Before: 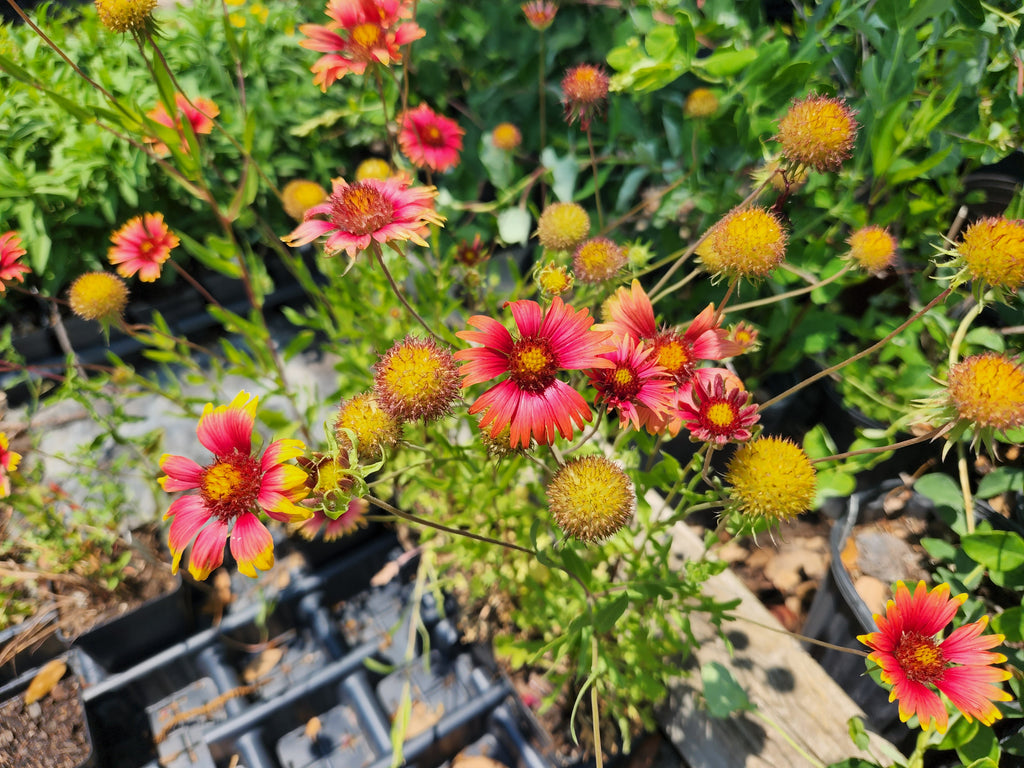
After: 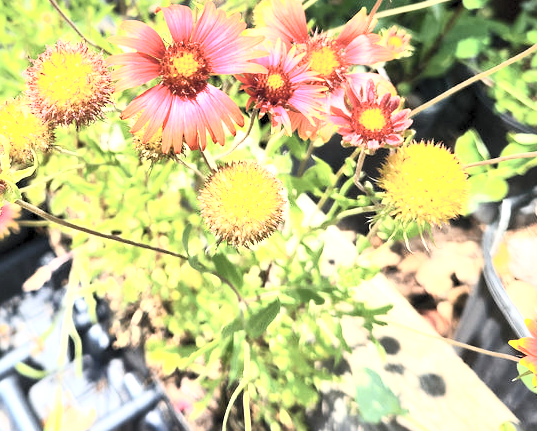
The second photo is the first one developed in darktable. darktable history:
sharpen: radius 5.319, amount 0.31, threshold 26.711
local contrast: mode bilateral grid, contrast 21, coarseness 49, detail 162%, midtone range 0.2
crop: left 34.003%, top 38.527%, right 13.55%, bottom 5.27%
tone equalizer: on, module defaults
exposure: black level correction 0.001, exposure 0.961 EV, compensate highlight preservation false
contrast brightness saturation: contrast 0.427, brightness 0.555, saturation -0.18
